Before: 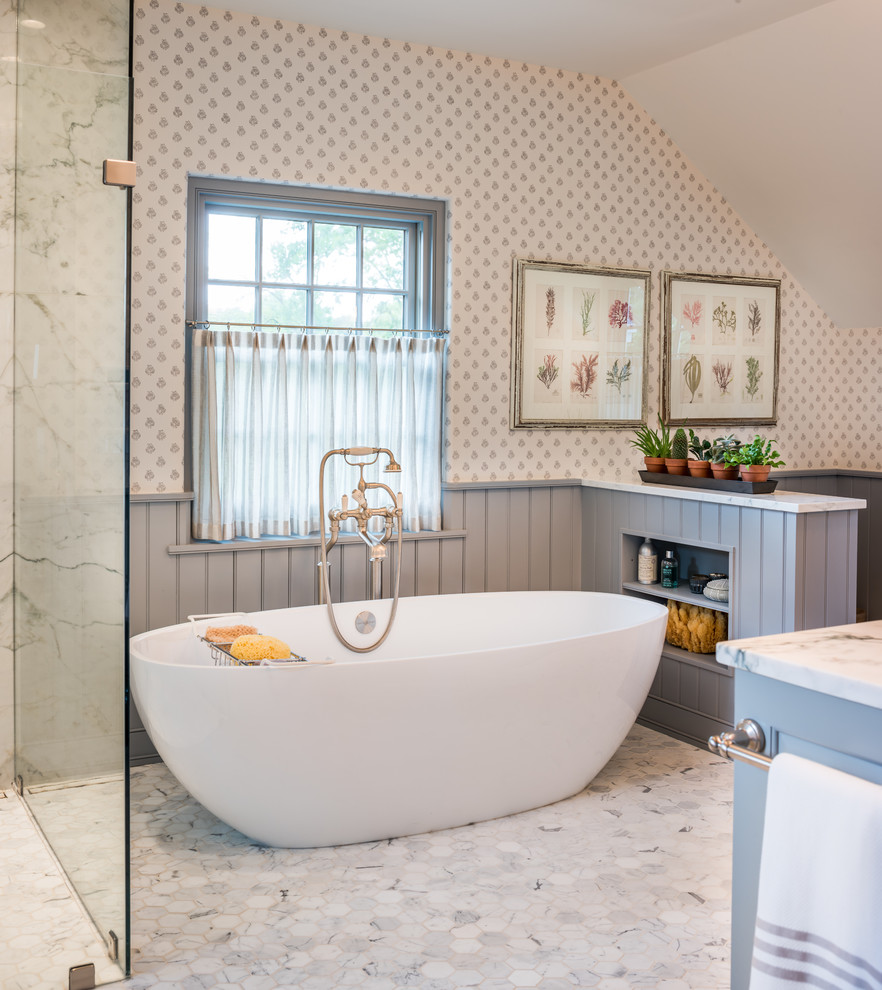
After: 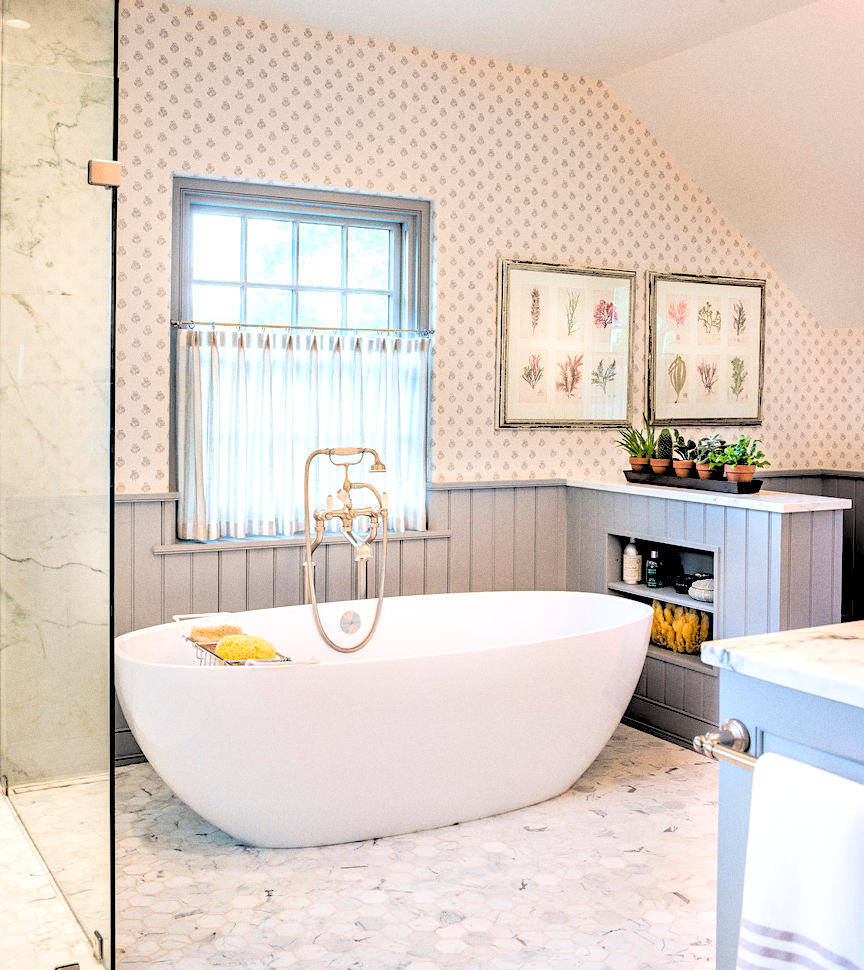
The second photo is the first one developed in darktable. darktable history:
contrast brightness saturation: brightness 0.28
rgb levels: levels [[0.034, 0.472, 0.904], [0, 0.5, 1], [0, 0.5, 1]]
white balance: emerald 1
grain: coarseness 0.09 ISO
crop: left 1.743%, right 0.268%, bottom 2.011%
sharpen: amount 0.2
color balance: lift [1, 1.001, 0.999, 1.001], gamma [1, 1.004, 1.007, 0.993], gain [1, 0.991, 0.987, 1.013], contrast 7.5%, contrast fulcrum 10%, output saturation 115%
